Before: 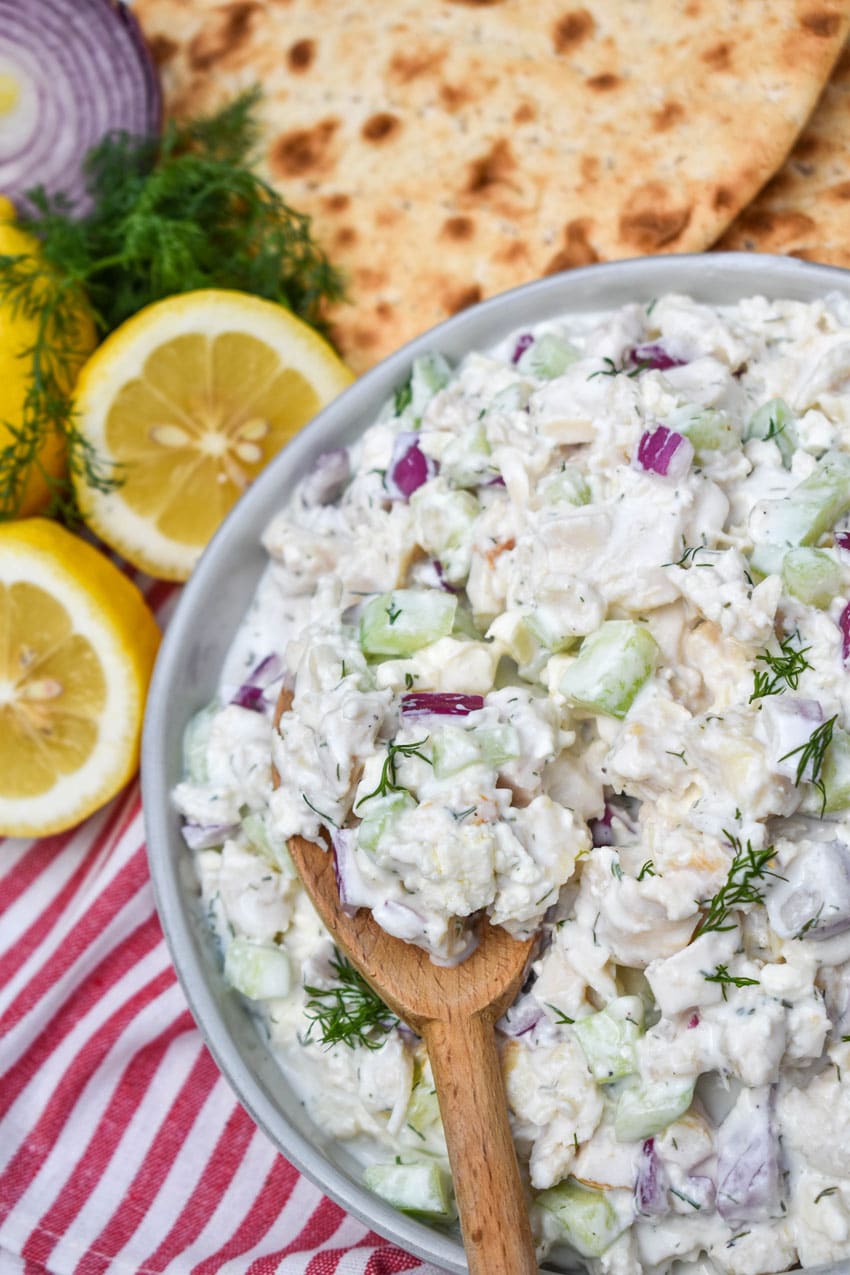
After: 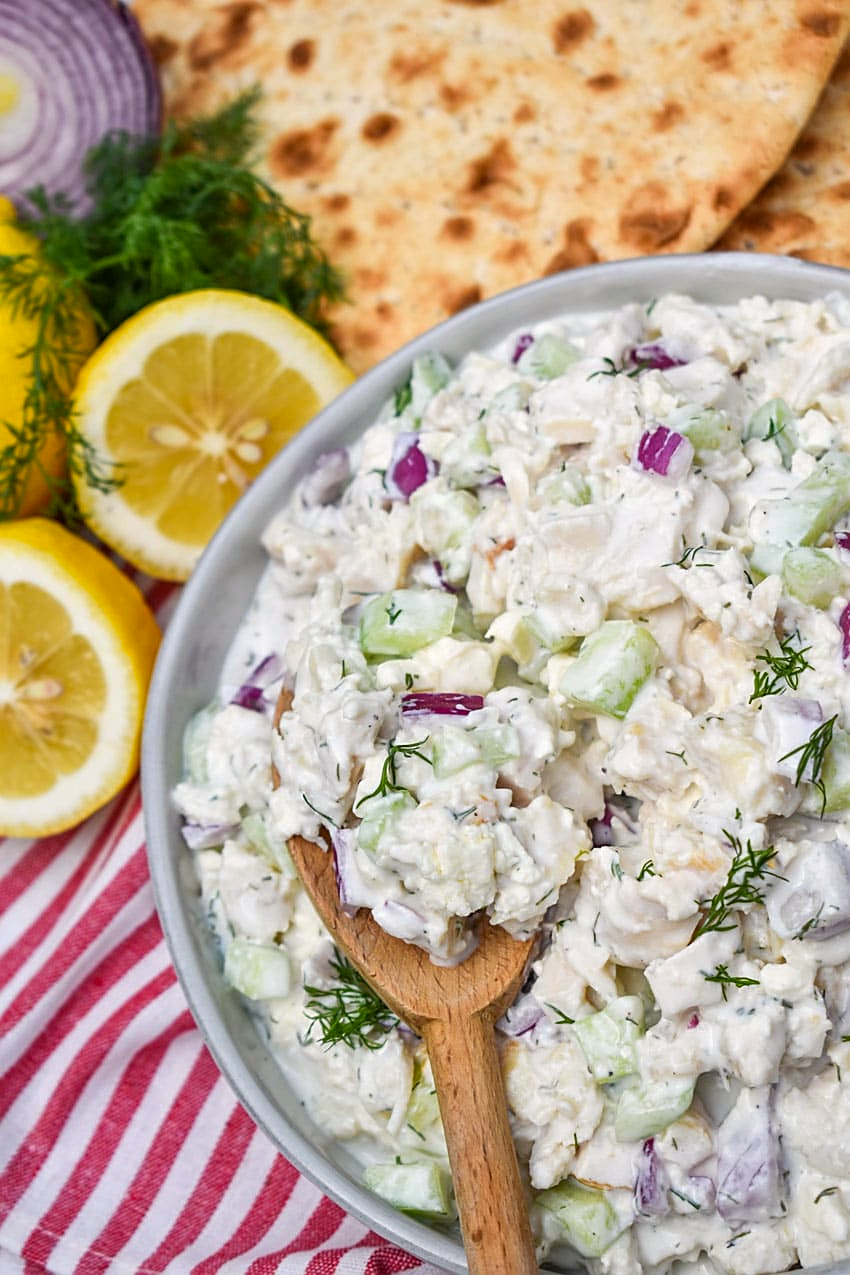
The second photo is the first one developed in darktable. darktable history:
sharpen: on, module defaults
color correction: highlights a* 0.964, highlights b* 2.77, saturation 1.08
